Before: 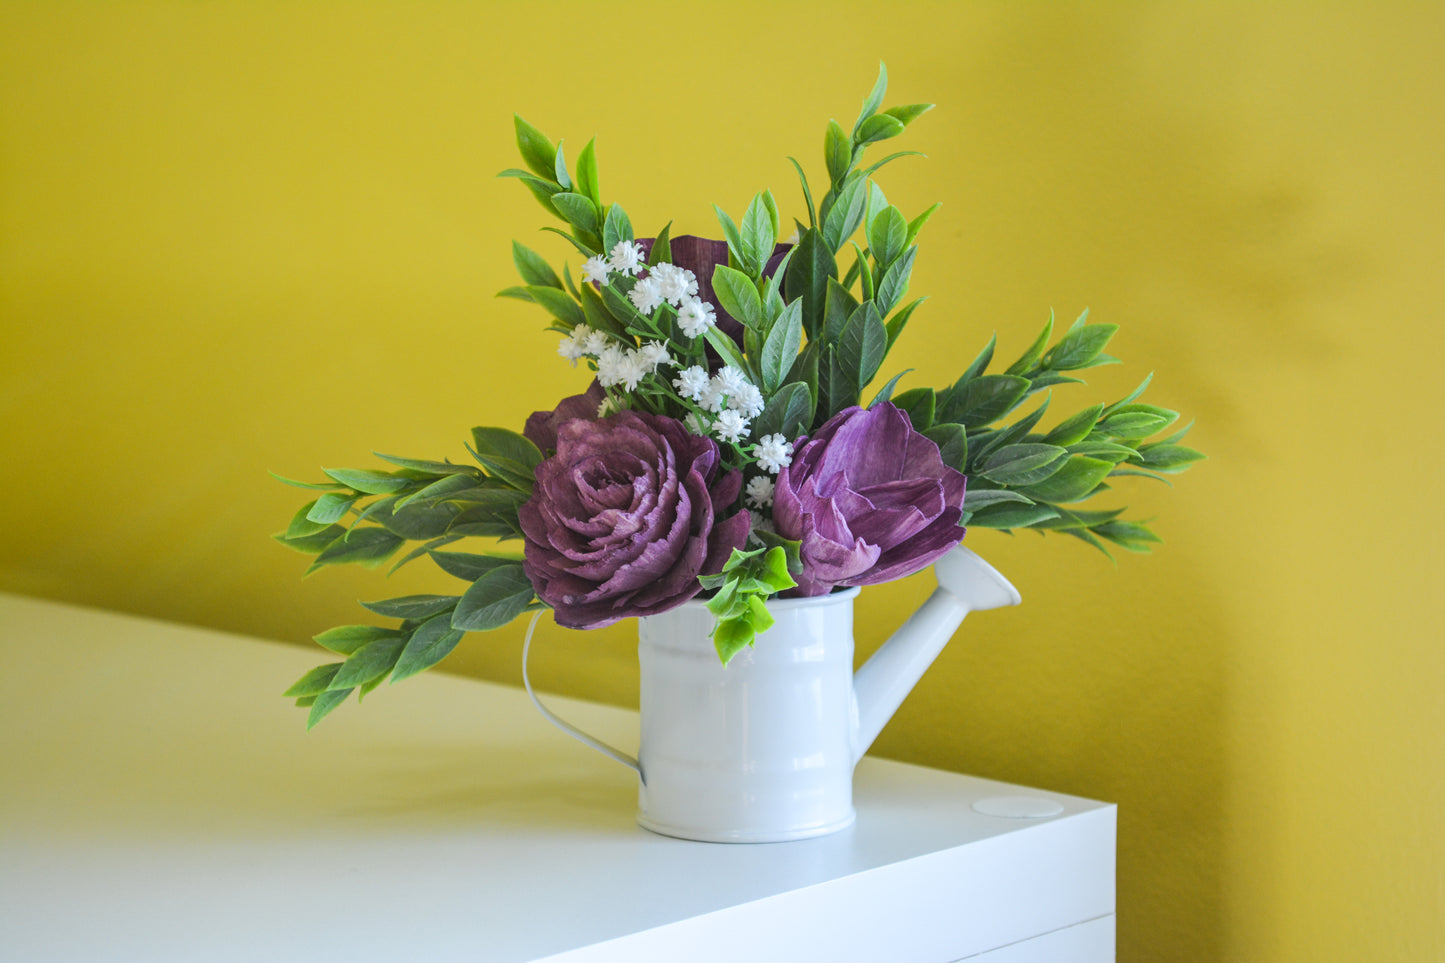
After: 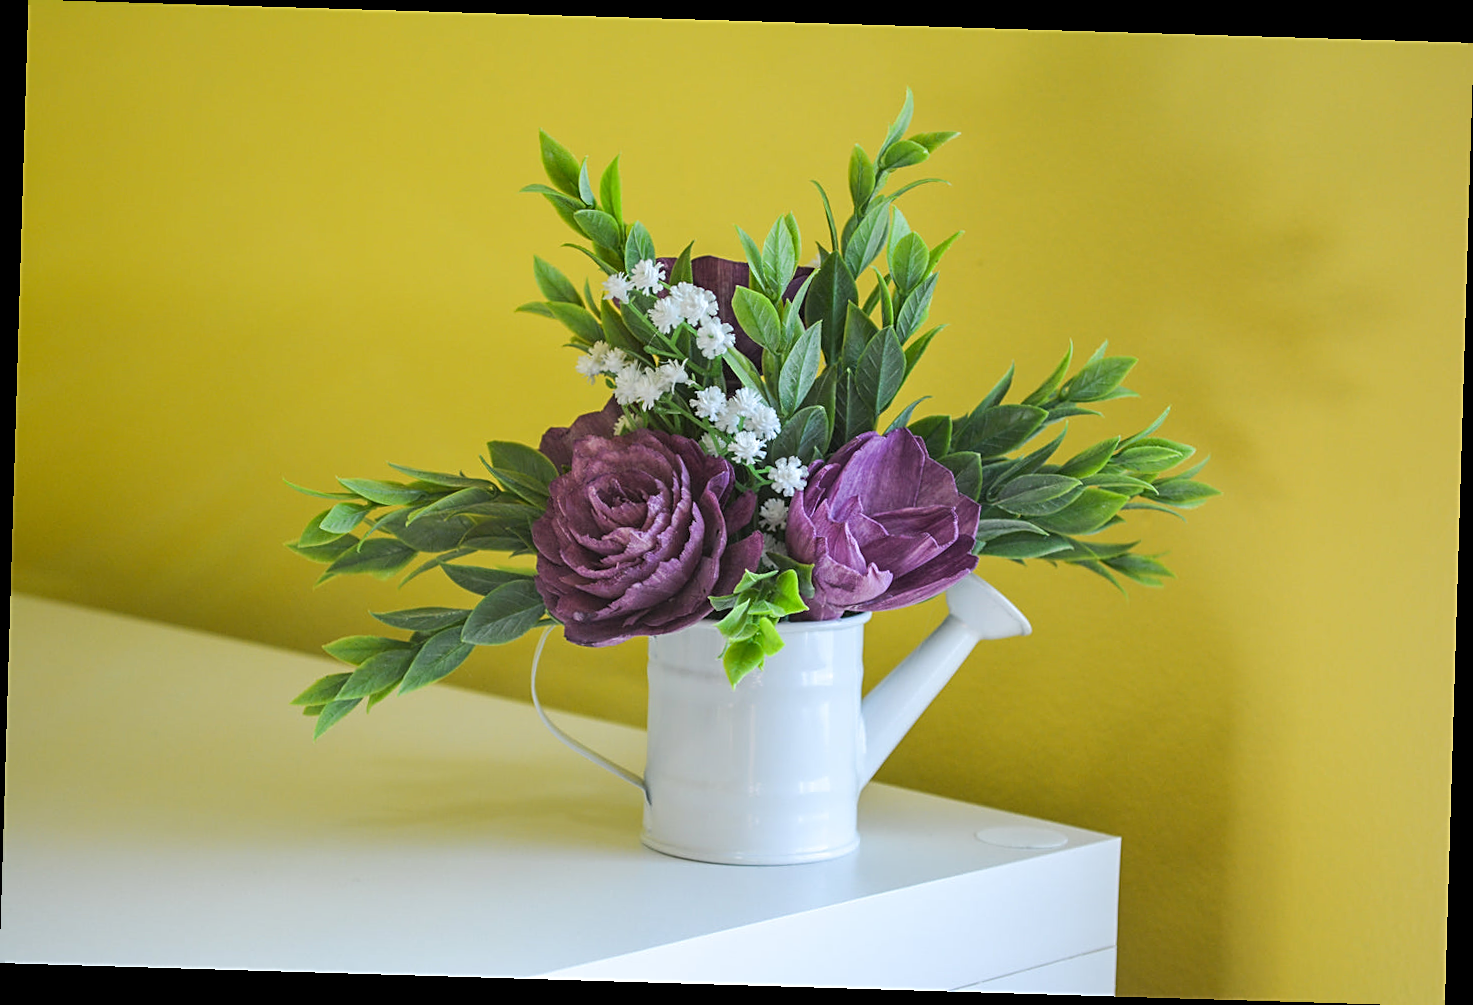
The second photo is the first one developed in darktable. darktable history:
sharpen: on, module defaults
rotate and perspective: rotation 1.72°, automatic cropping off
